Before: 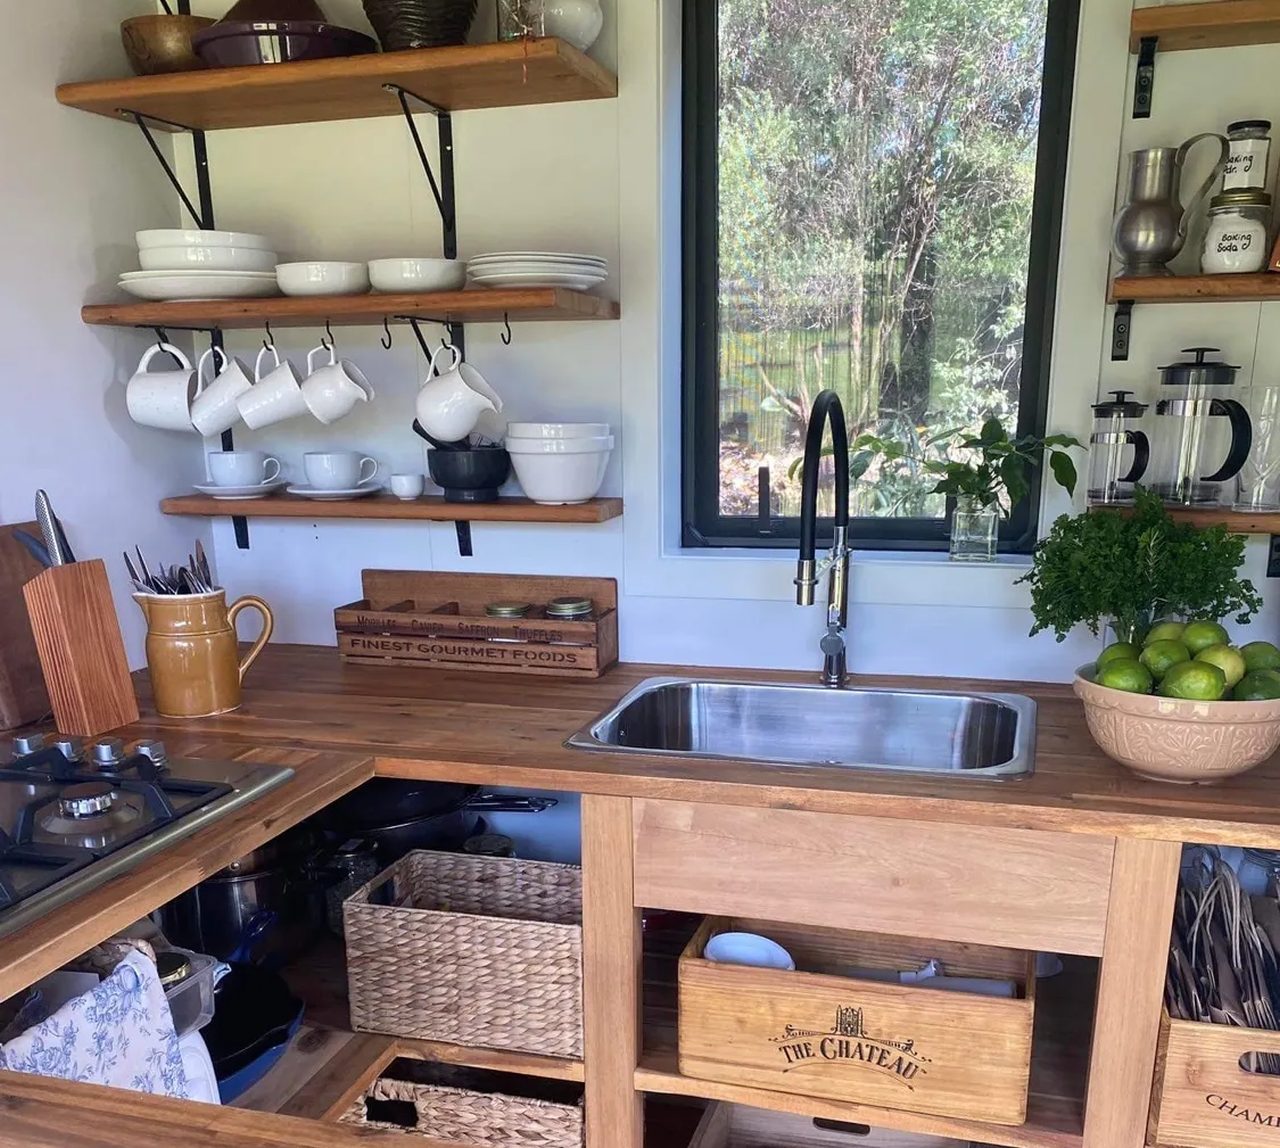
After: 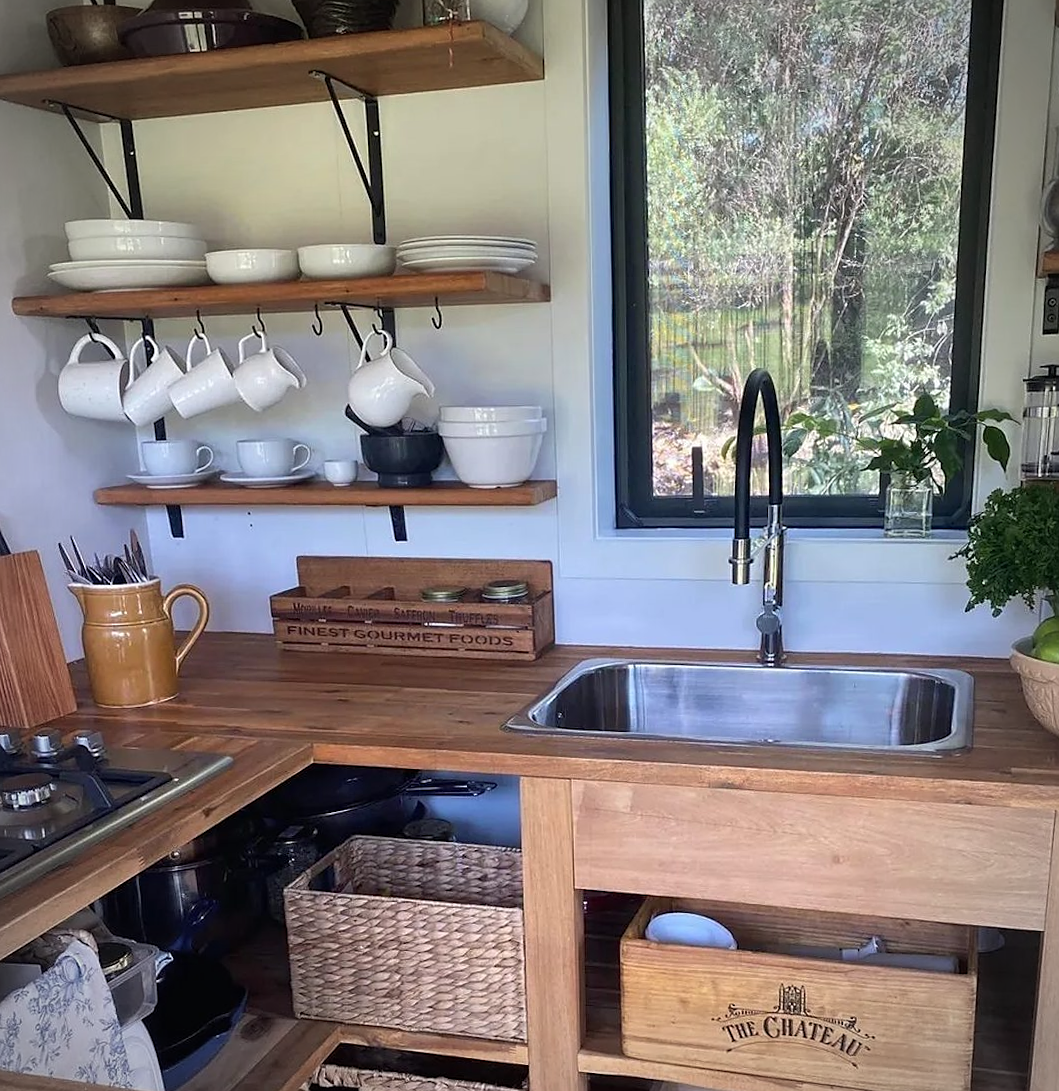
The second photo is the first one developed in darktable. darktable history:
sharpen: radius 0.969, amount 0.604
vignetting: on, module defaults
crop and rotate: angle 1°, left 4.281%, top 0.642%, right 11.383%, bottom 2.486%
